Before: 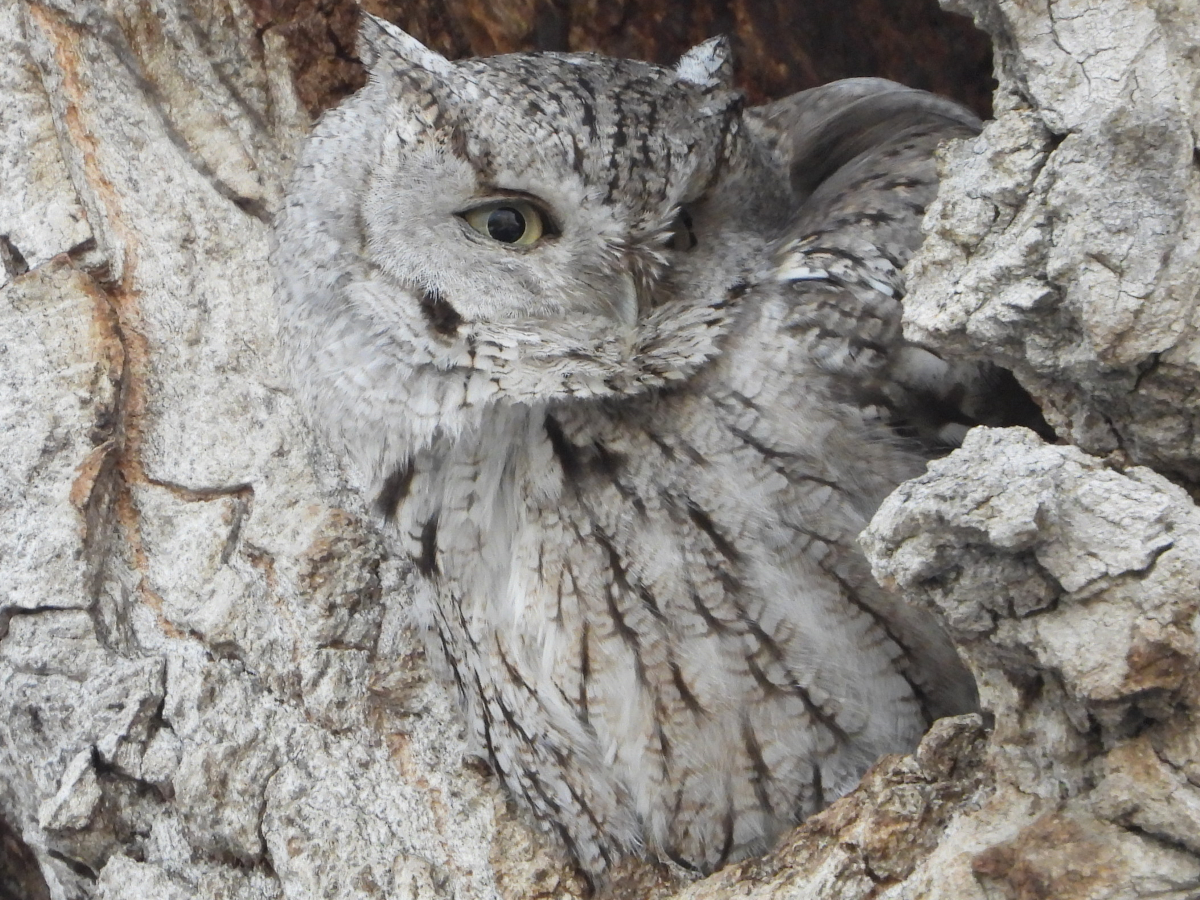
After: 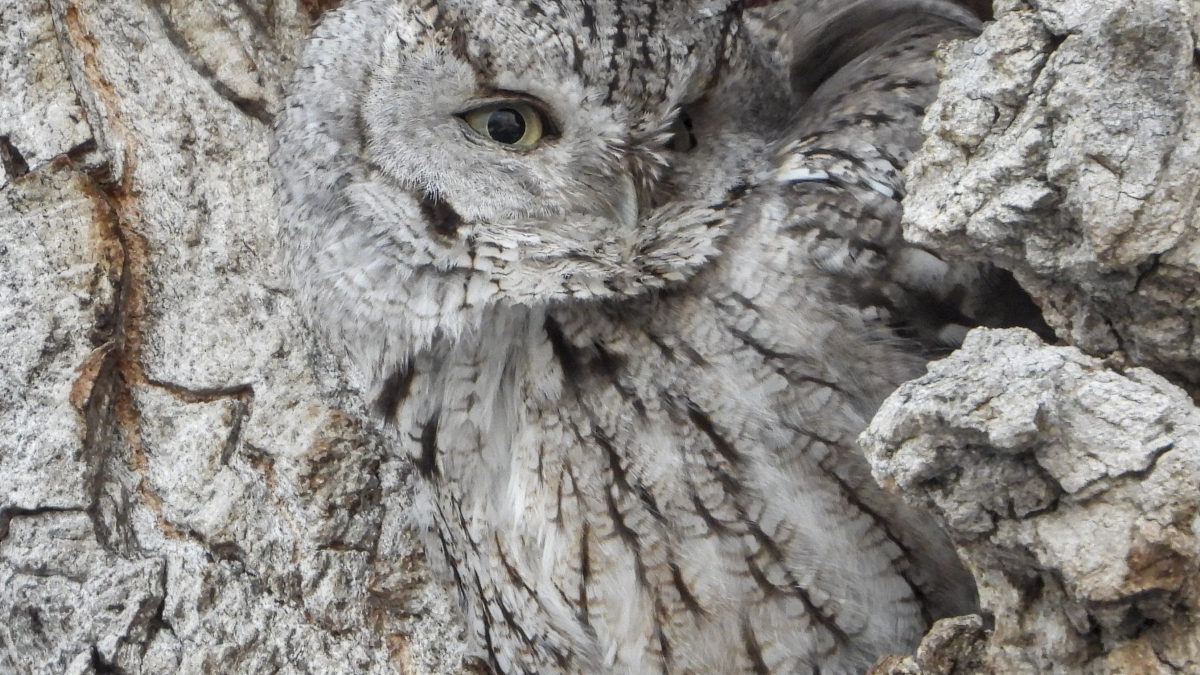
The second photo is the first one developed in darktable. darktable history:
local contrast: on, module defaults
crop: top 11.038%, bottom 13.962%
shadows and highlights: shadows 60, highlights -60.23, soften with gaussian
